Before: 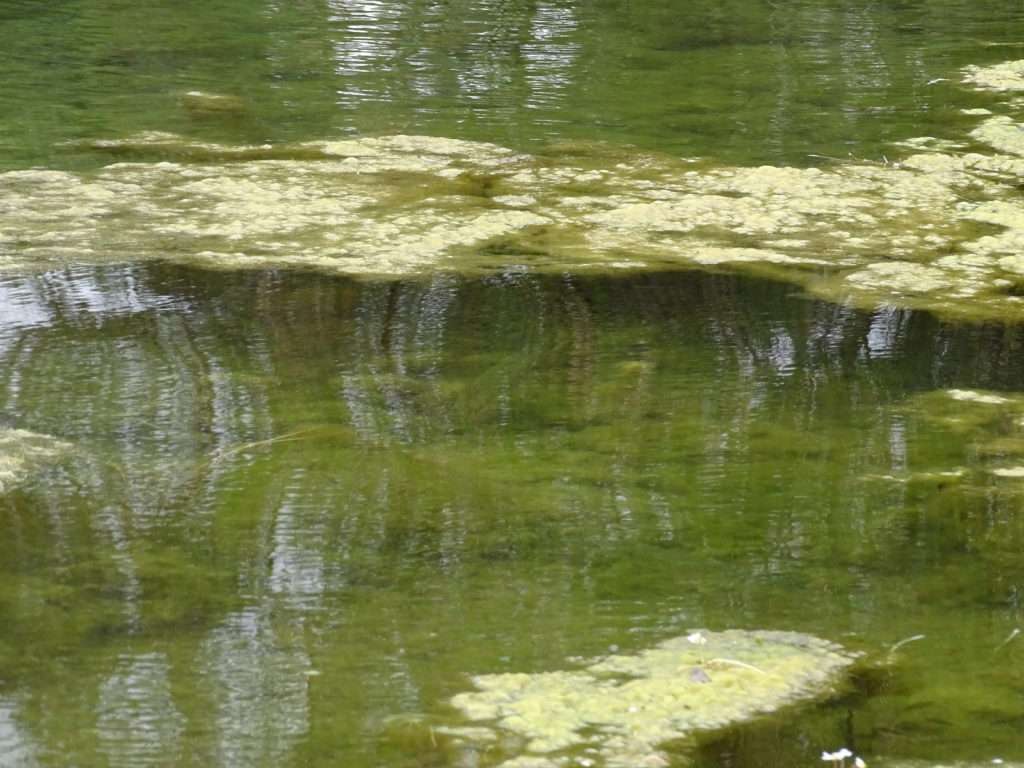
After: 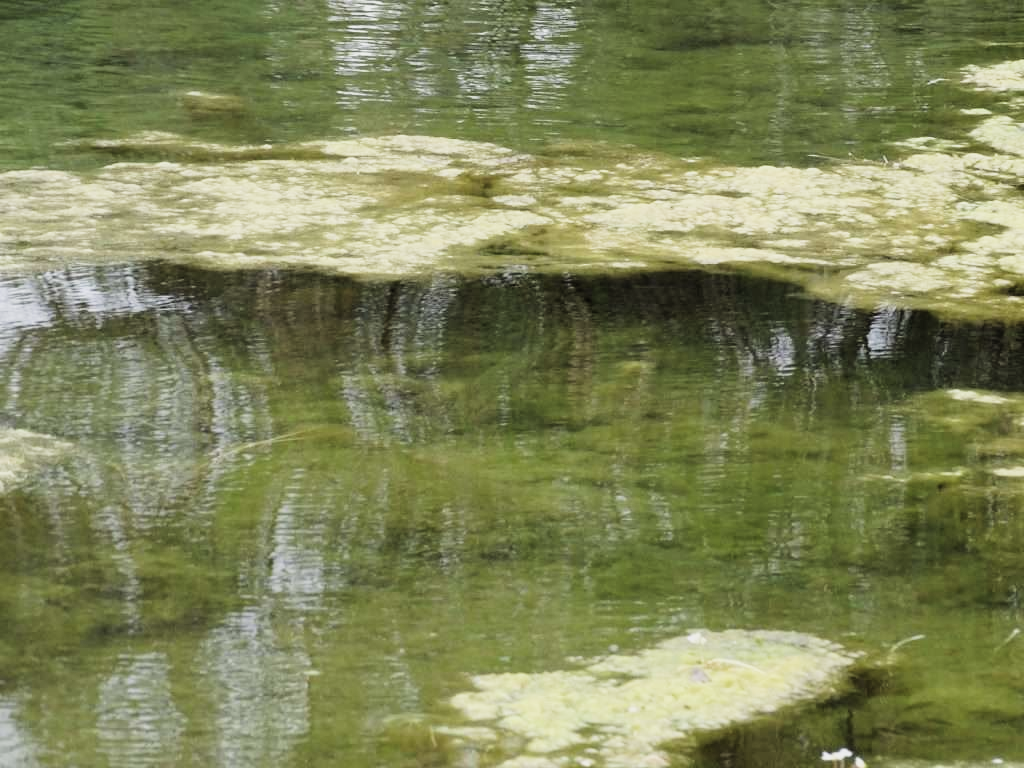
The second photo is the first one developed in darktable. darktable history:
filmic rgb: black relative exposure -5 EV, white relative exposure 3.5 EV, hardness 3.19, contrast 1.4, highlights saturation mix -50%
color balance: lift [1.007, 1, 1, 1], gamma [1.097, 1, 1, 1]
